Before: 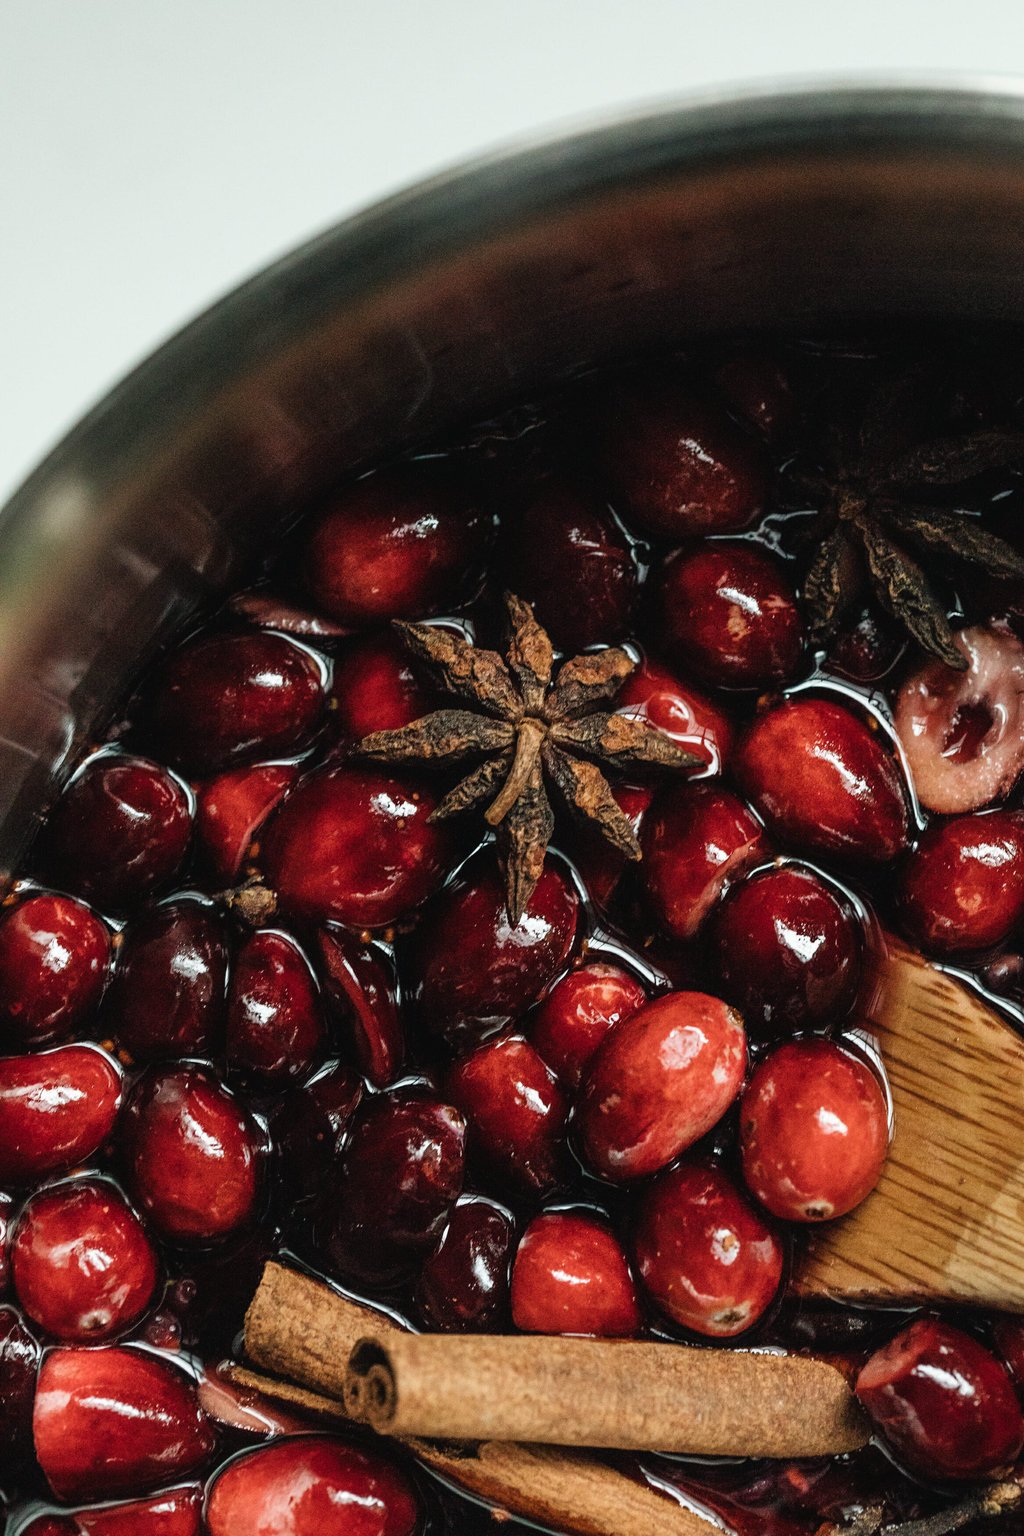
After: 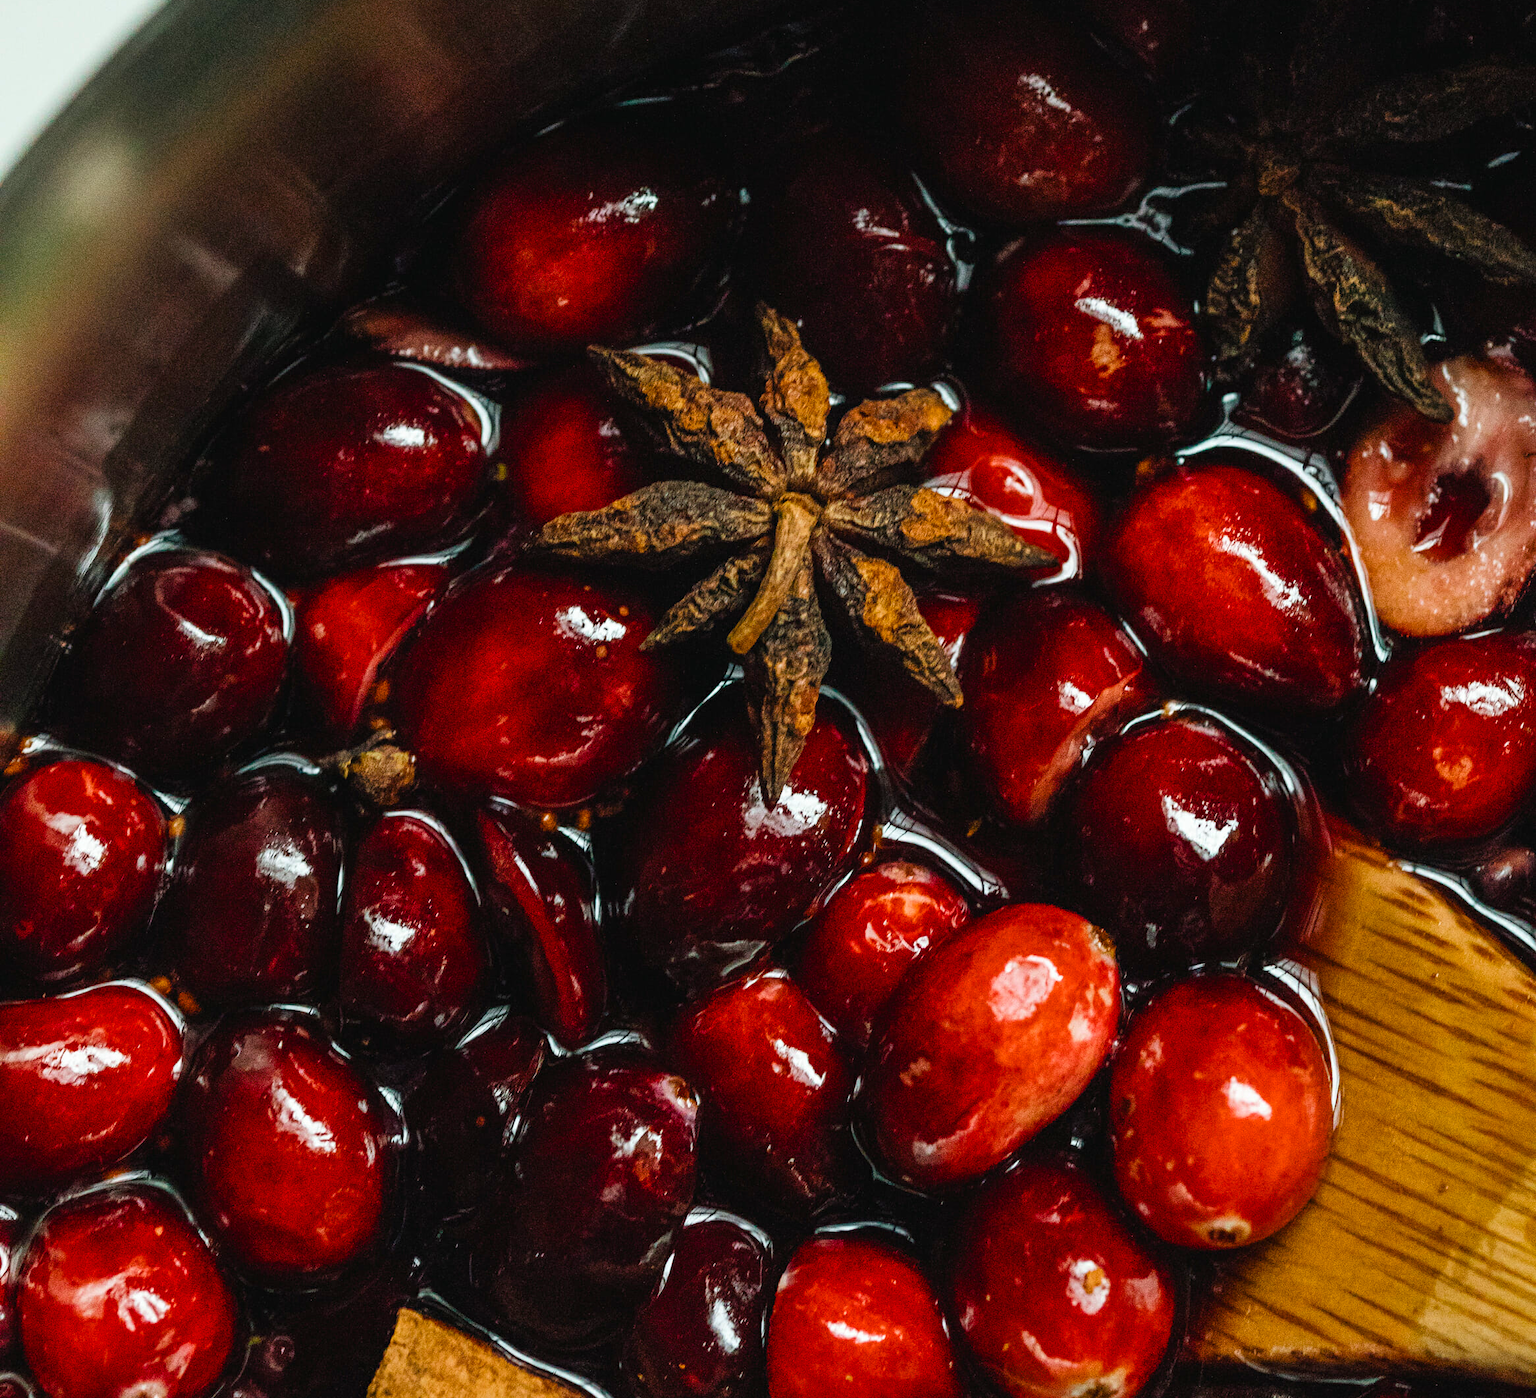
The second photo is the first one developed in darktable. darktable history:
crop and rotate: top 25.357%, bottom 13.942%
color balance rgb: perceptual saturation grading › global saturation 40%, global vibrance 15%
